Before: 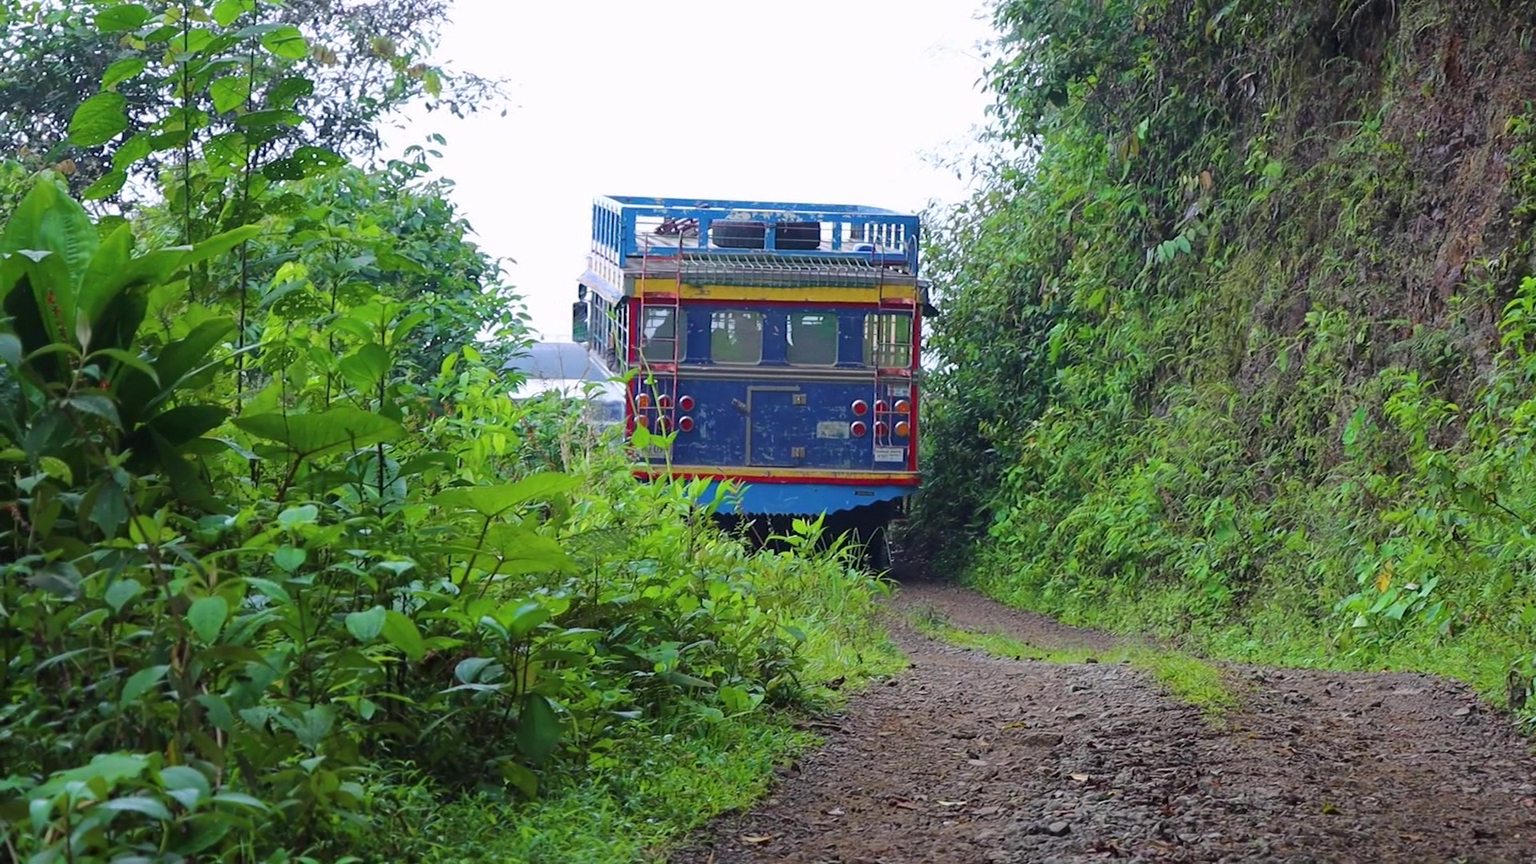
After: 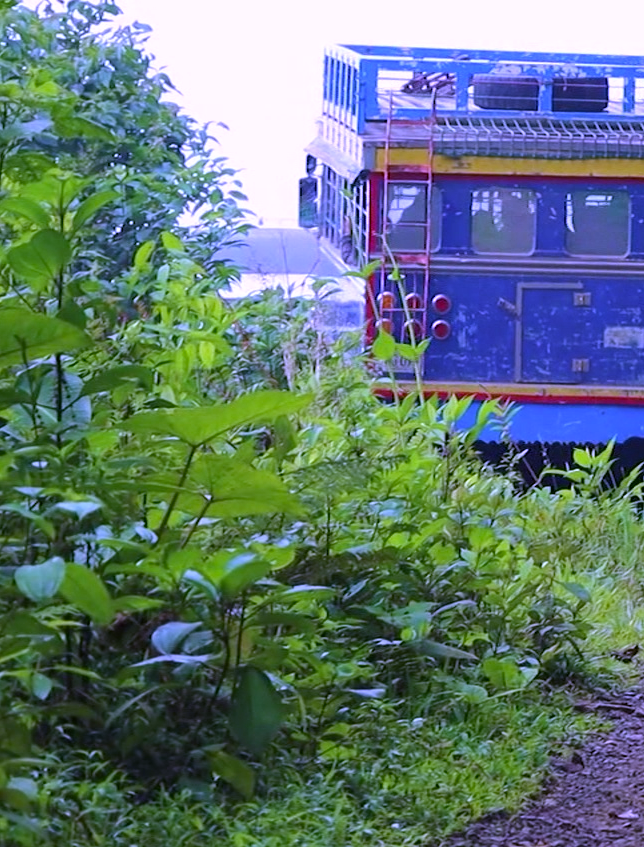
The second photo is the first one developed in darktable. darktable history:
color correction: highlights a* 3.84, highlights b* 5.07
white balance: red 0.98, blue 1.61
crop and rotate: left 21.77%, top 18.528%, right 44.676%, bottom 2.997%
